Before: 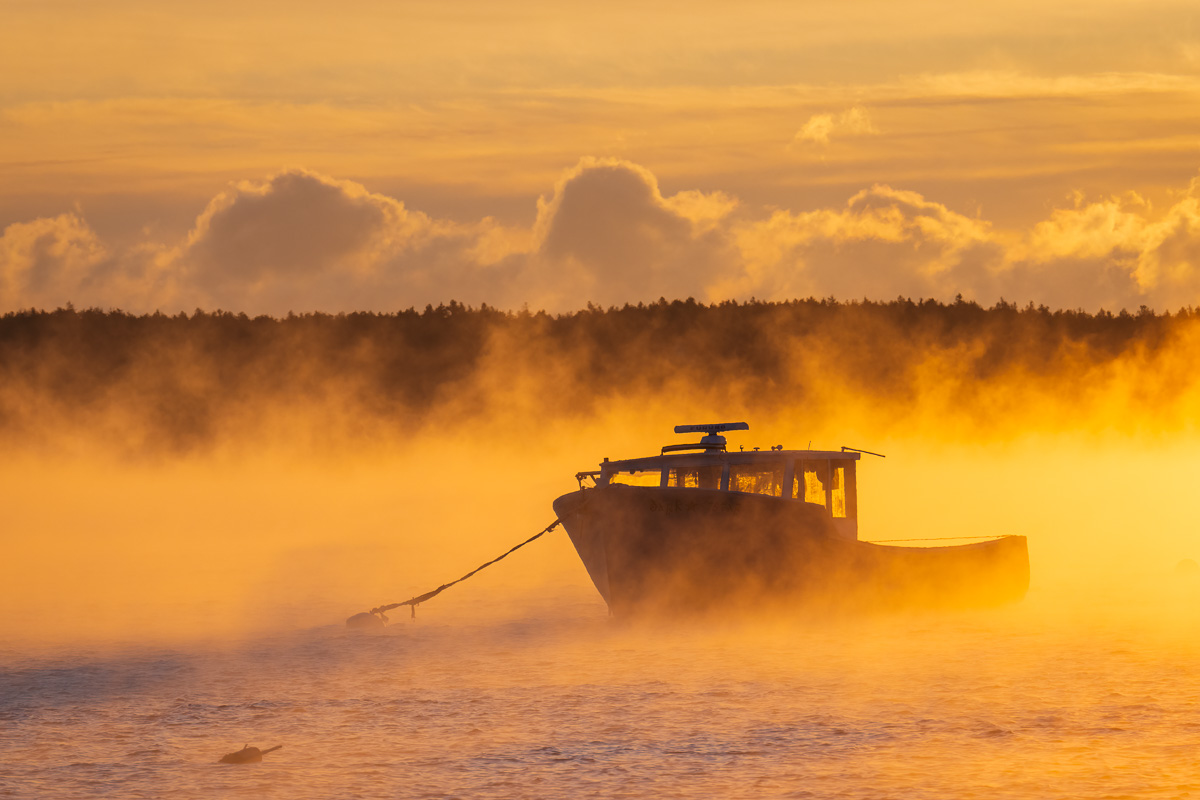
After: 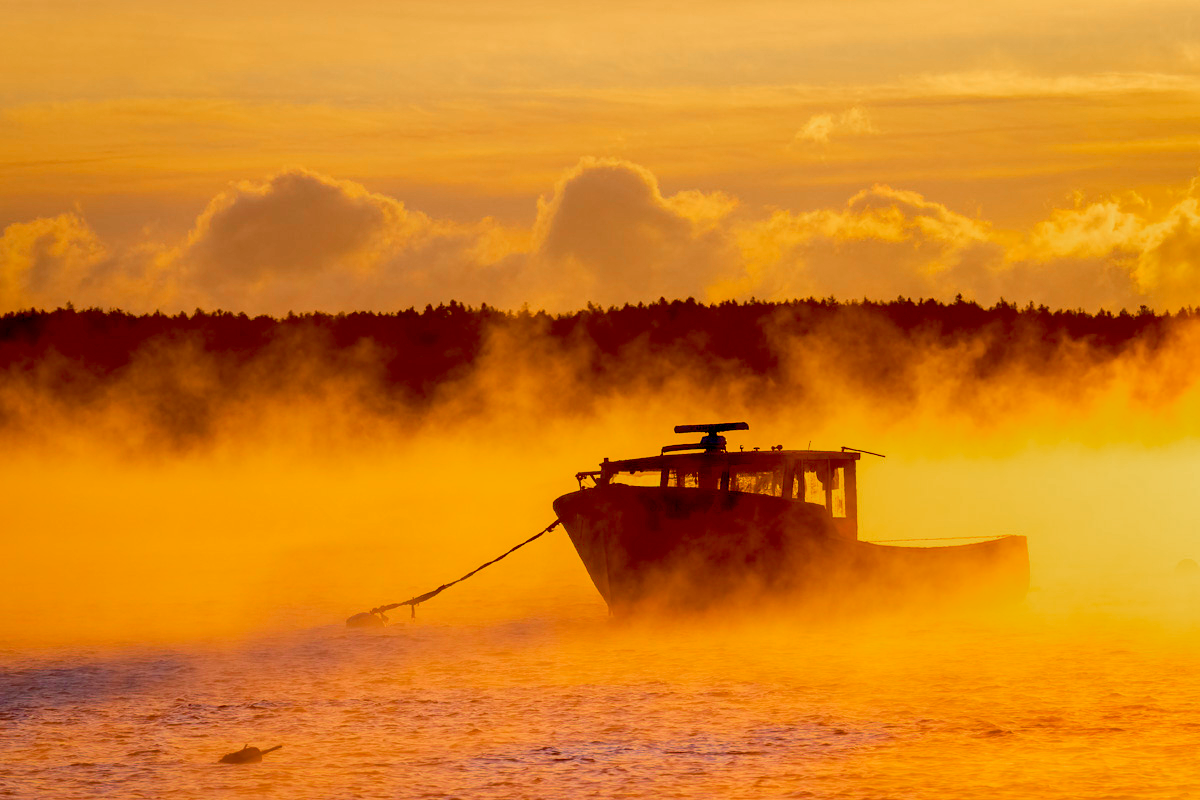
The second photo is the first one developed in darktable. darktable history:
tone equalizer: -8 EV -0.417 EV, -7 EV -0.389 EV, -6 EV -0.333 EV, -5 EV -0.222 EV, -3 EV 0.222 EV, -2 EV 0.333 EV, -1 EV 0.389 EV, +0 EV 0.417 EV, edges refinement/feathering 500, mask exposure compensation -1.57 EV, preserve details no
exposure: black level correction 0.04, exposure 0.5 EV, compensate highlight preservation false
color zones: curves: ch0 [(0, 0.48) (0.209, 0.398) (0.305, 0.332) (0.429, 0.493) (0.571, 0.5) (0.714, 0.5) (0.857, 0.5) (1, 0.48)]; ch1 [(0, 0.736) (0.143, 0.625) (0.225, 0.371) (0.429, 0.256) (0.571, 0.241) (0.714, 0.213) (0.857, 0.48) (1, 0.736)]; ch2 [(0, 0.448) (0.143, 0.498) (0.286, 0.5) (0.429, 0.5) (0.571, 0.5) (0.714, 0.5) (0.857, 0.5) (1, 0.448)]
